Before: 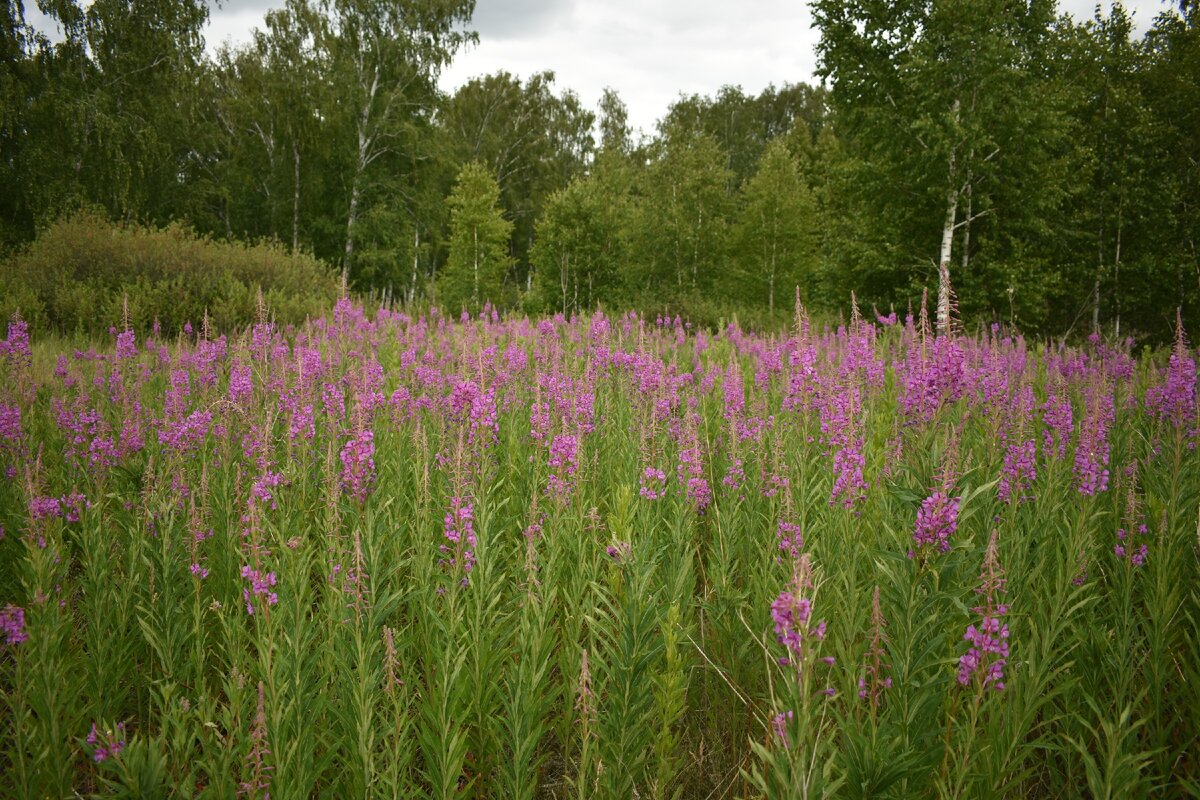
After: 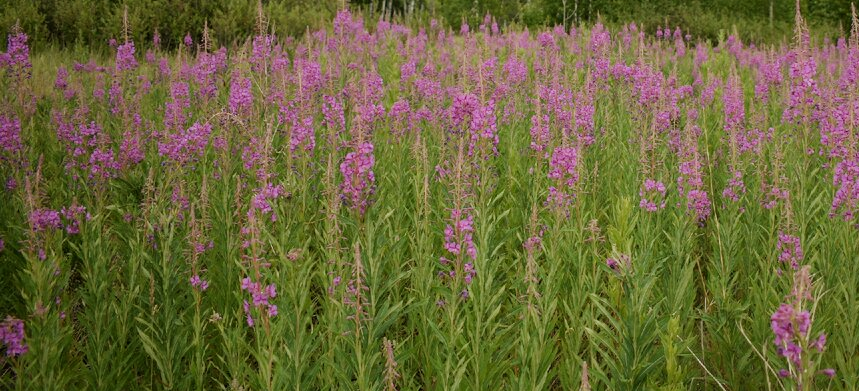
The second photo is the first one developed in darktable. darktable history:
crop: top 36.063%, right 28.405%, bottom 15.051%
filmic rgb: black relative exposure -7.99 EV, white relative exposure 3.8 EV, threshold 5.96 EV, hardness 4.33, enable highlight reconstruction true
